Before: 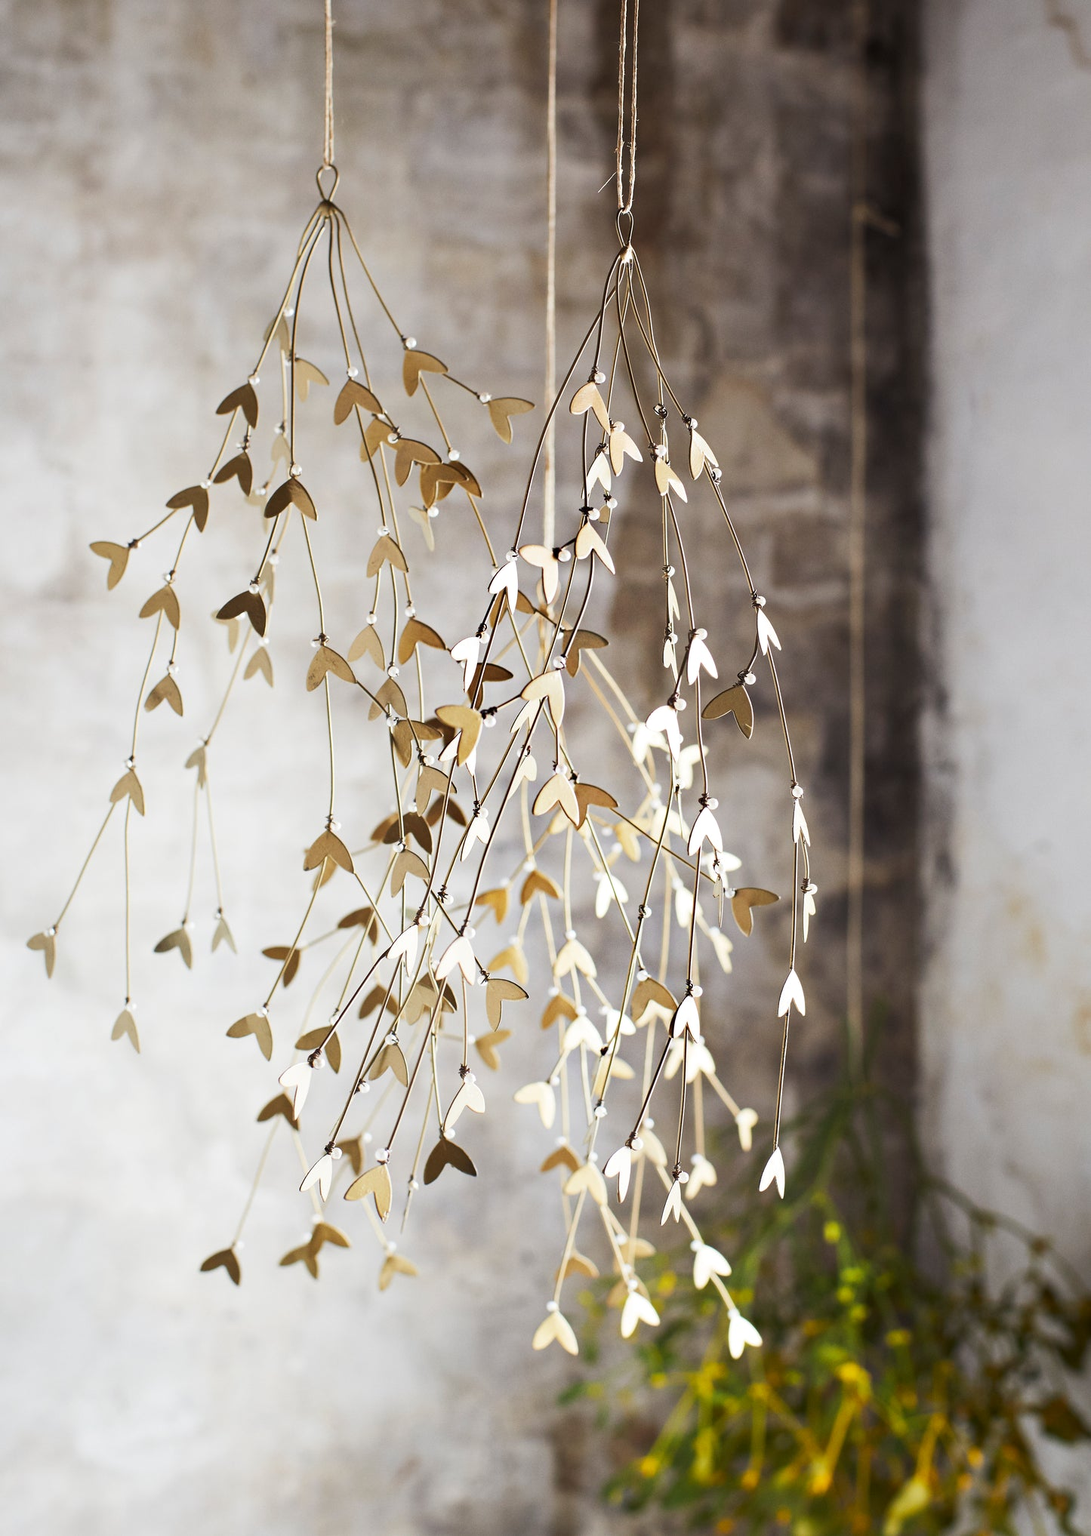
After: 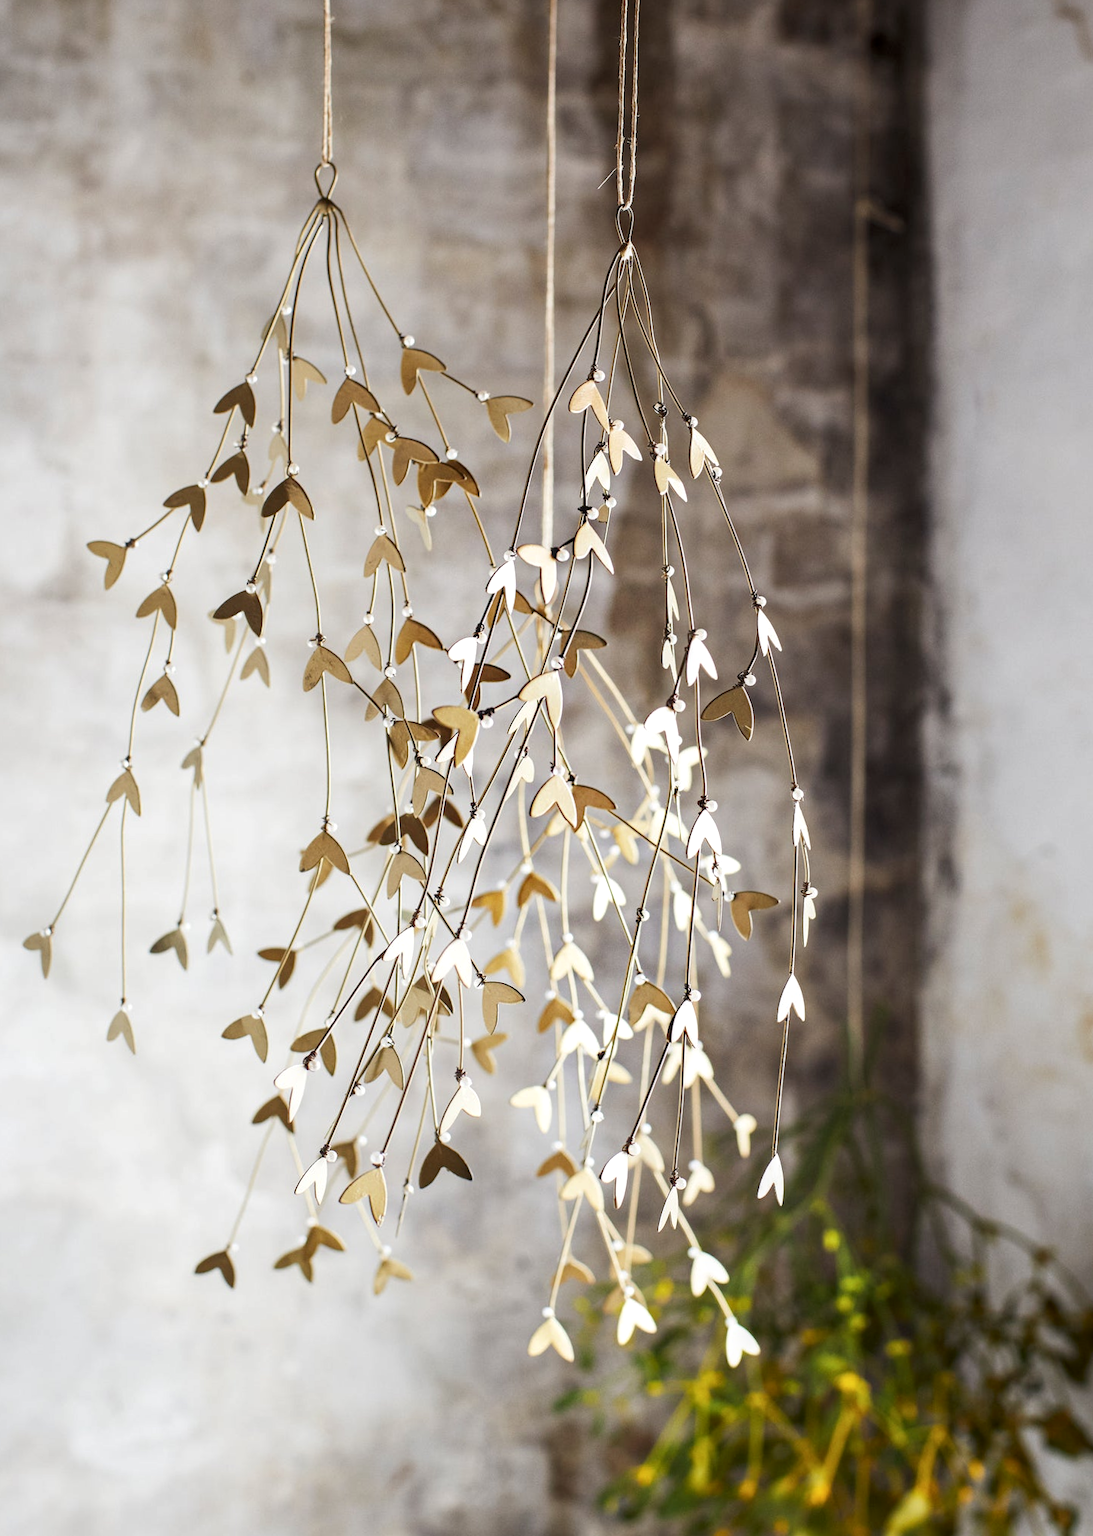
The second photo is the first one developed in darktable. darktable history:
rotate and perspective: rotation 0.192°, lens shift (horizontal) -0.015, crop left 0.005, crop right 0.996, crop top 0.006, crop bottom 0.99
local contrast: on, module defaults
